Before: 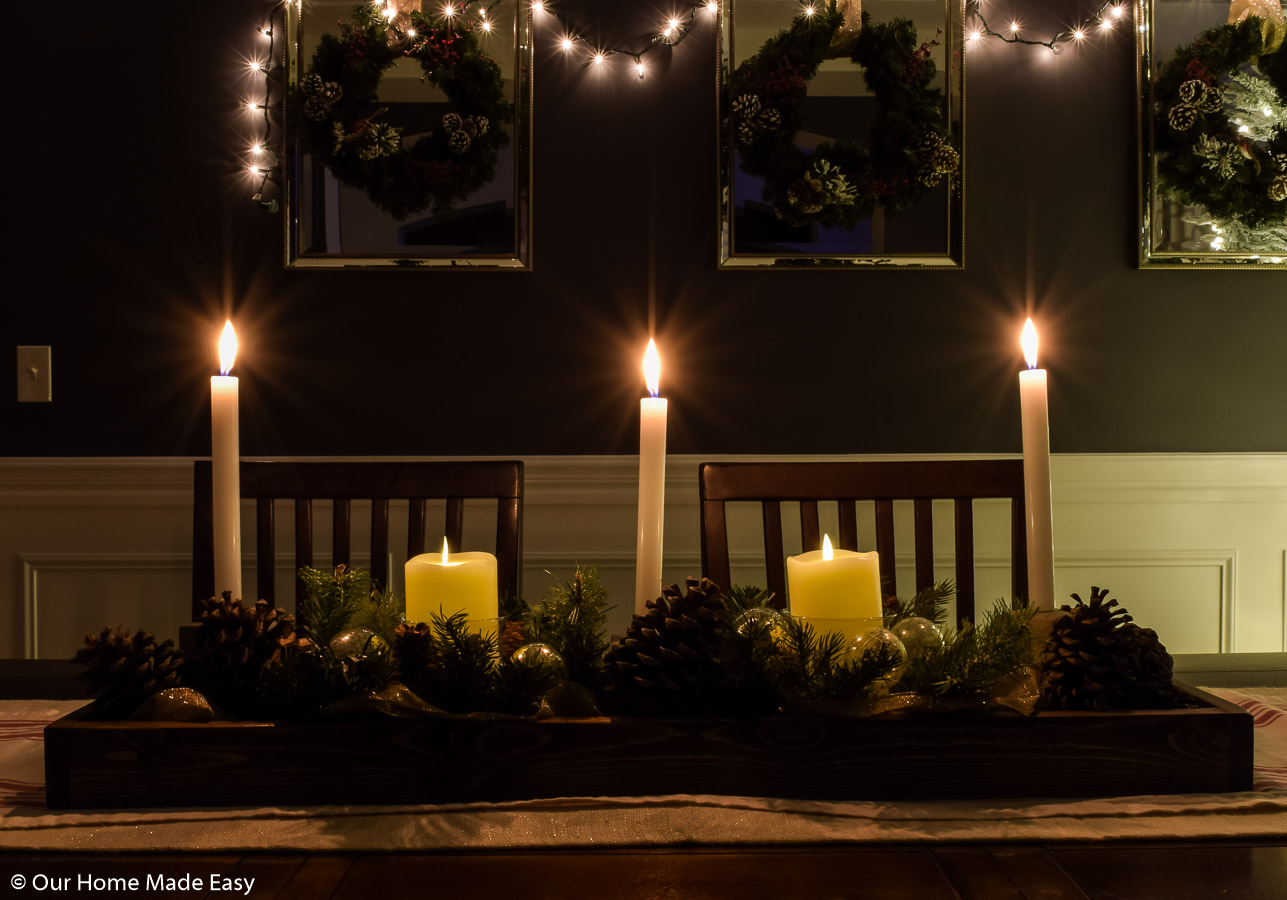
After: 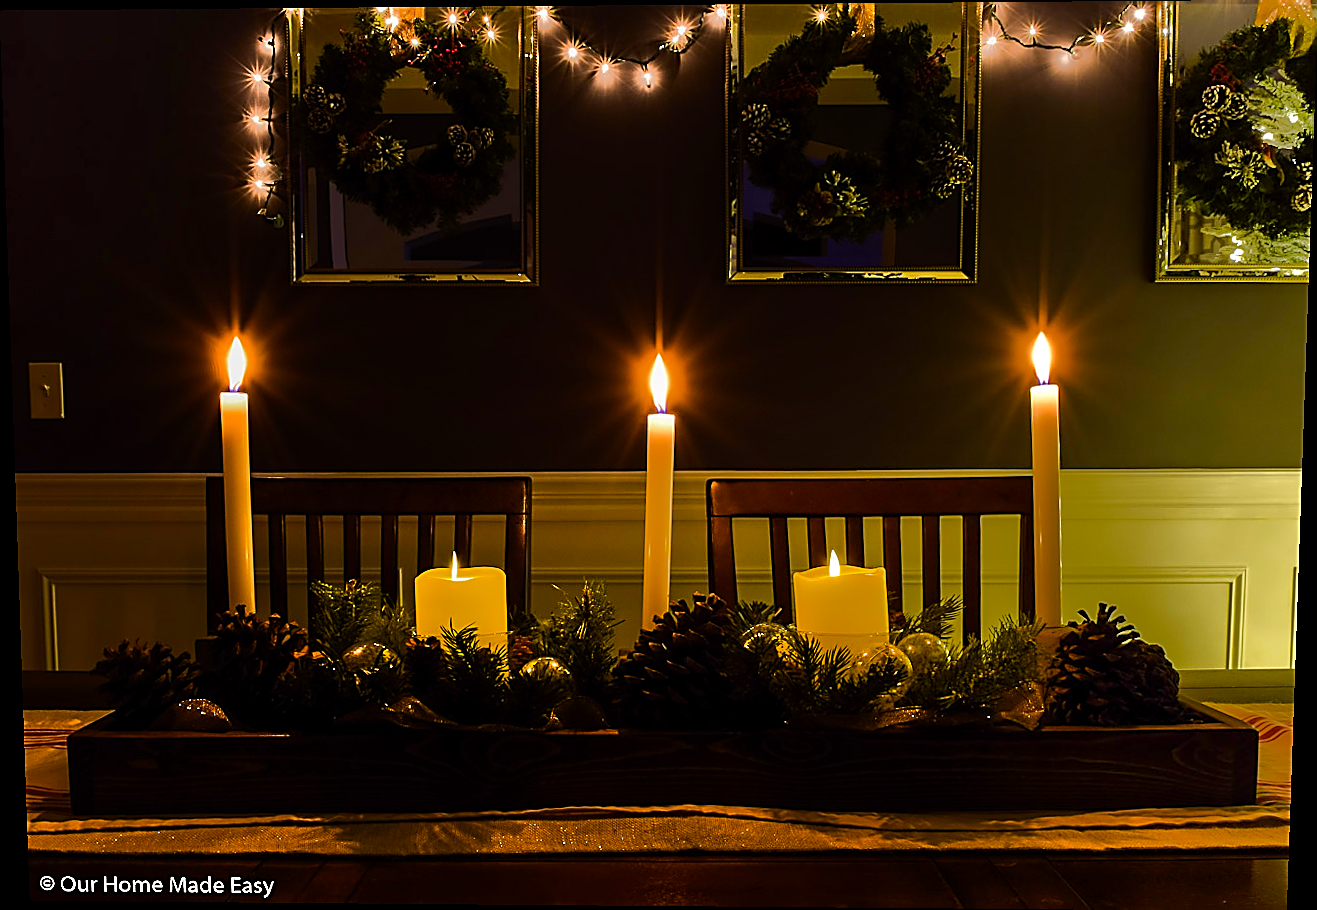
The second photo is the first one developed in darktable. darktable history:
color balance rgb: perceptual saturation grading › global saturation 40%, global vibrance 15%
tone equalizer: -7 EV -0.63 EV, -6 EV 1 EV, -5 EV -0.45 EV, -4 EV 0.43 EV, -3 EV 0.41 EV, -2 EV 0.15 EV, -1 EV -0.15 EV, +0 EV -0.39 EV, smoothing diameter 25%, edges refinement/feathering 10, preserve details guided filter
sharpen: radius 1.685, amount 1.294
rotate and perspective: lens shift (vertical) 0.048, lens shift (horizontal) -0.024, automatic cropping off
contrast brightness saturation: contrast 0.04, saturation 0.16
